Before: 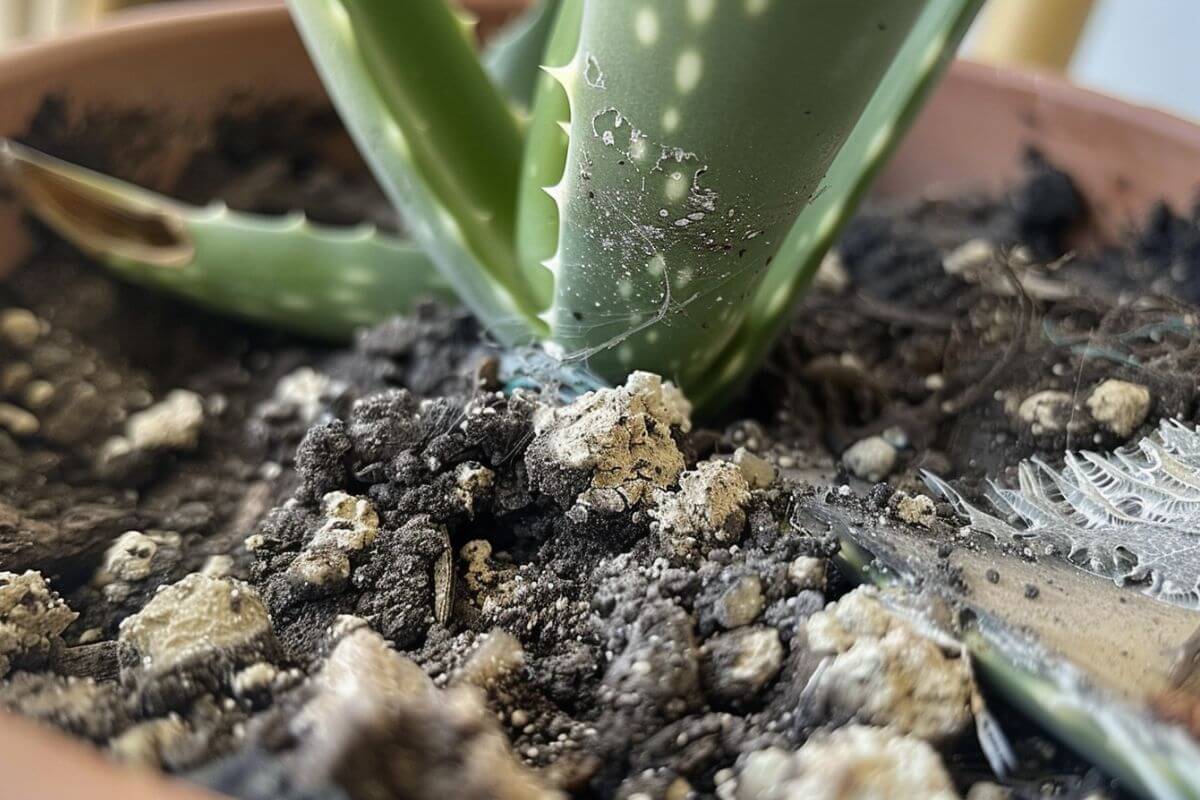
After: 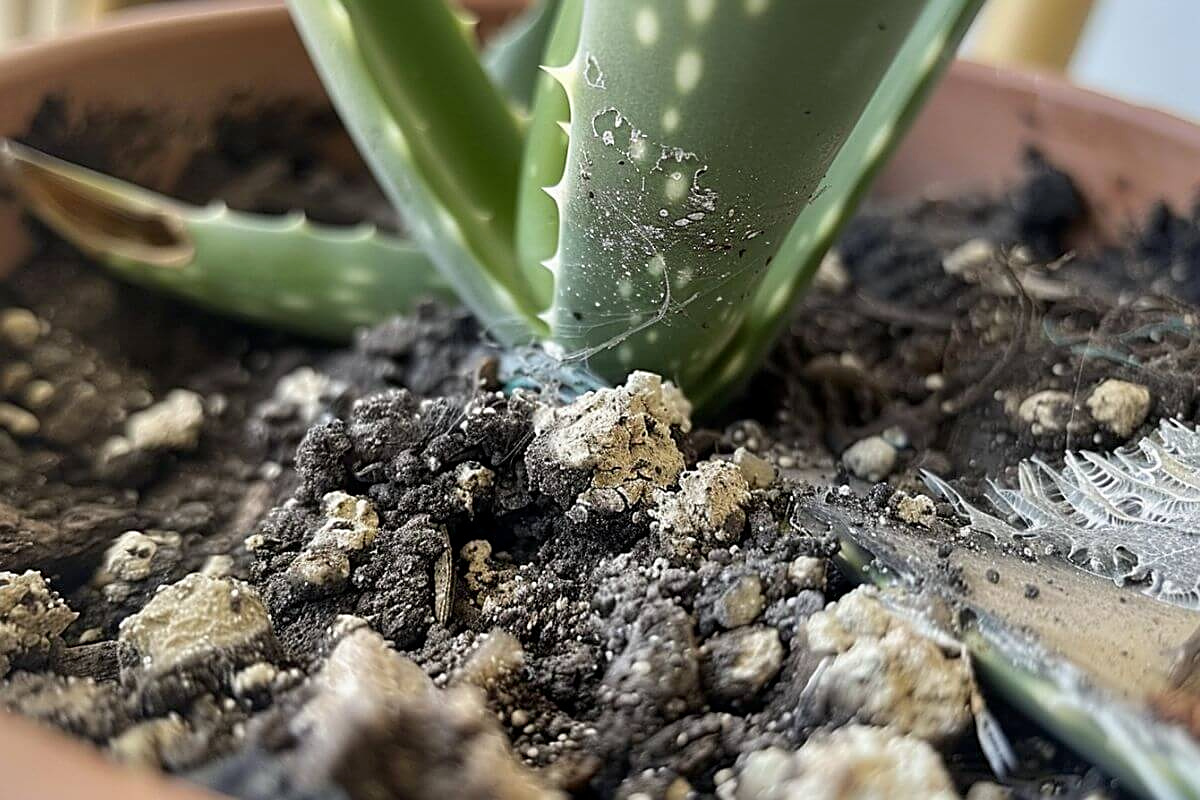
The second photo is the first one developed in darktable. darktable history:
sharpen: on, module defaults
exposure: black level correction 0.002, compensate highlight preservation false
